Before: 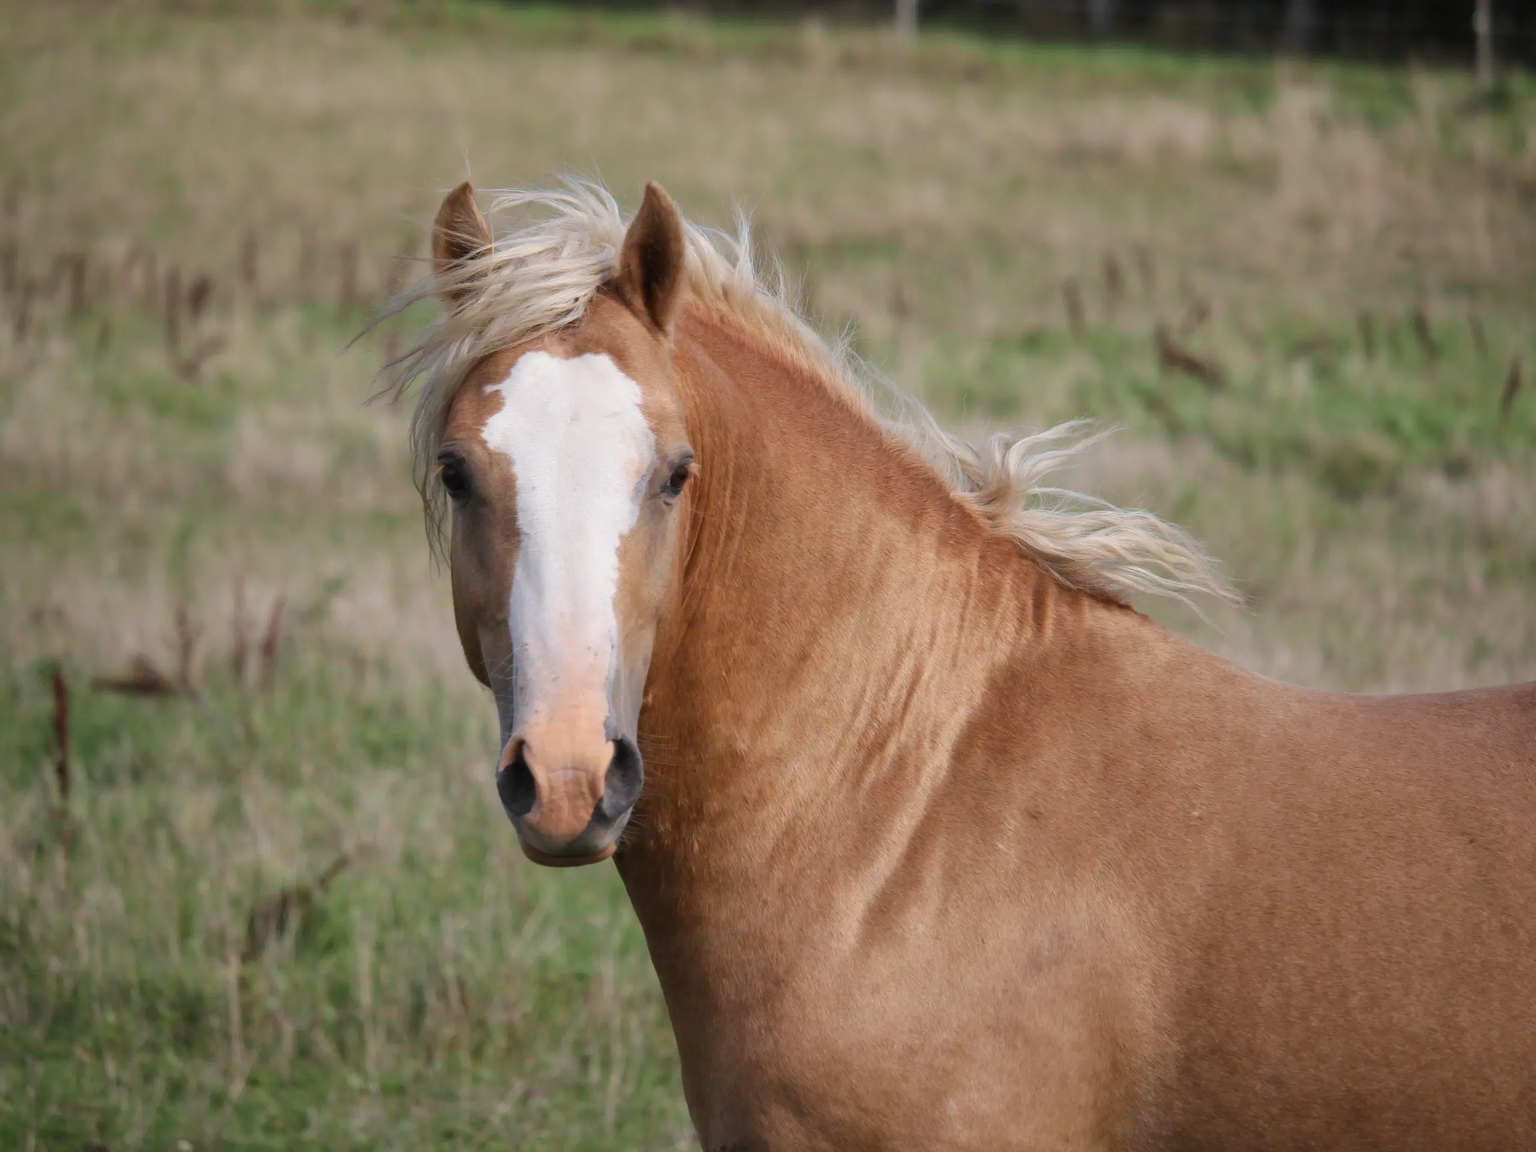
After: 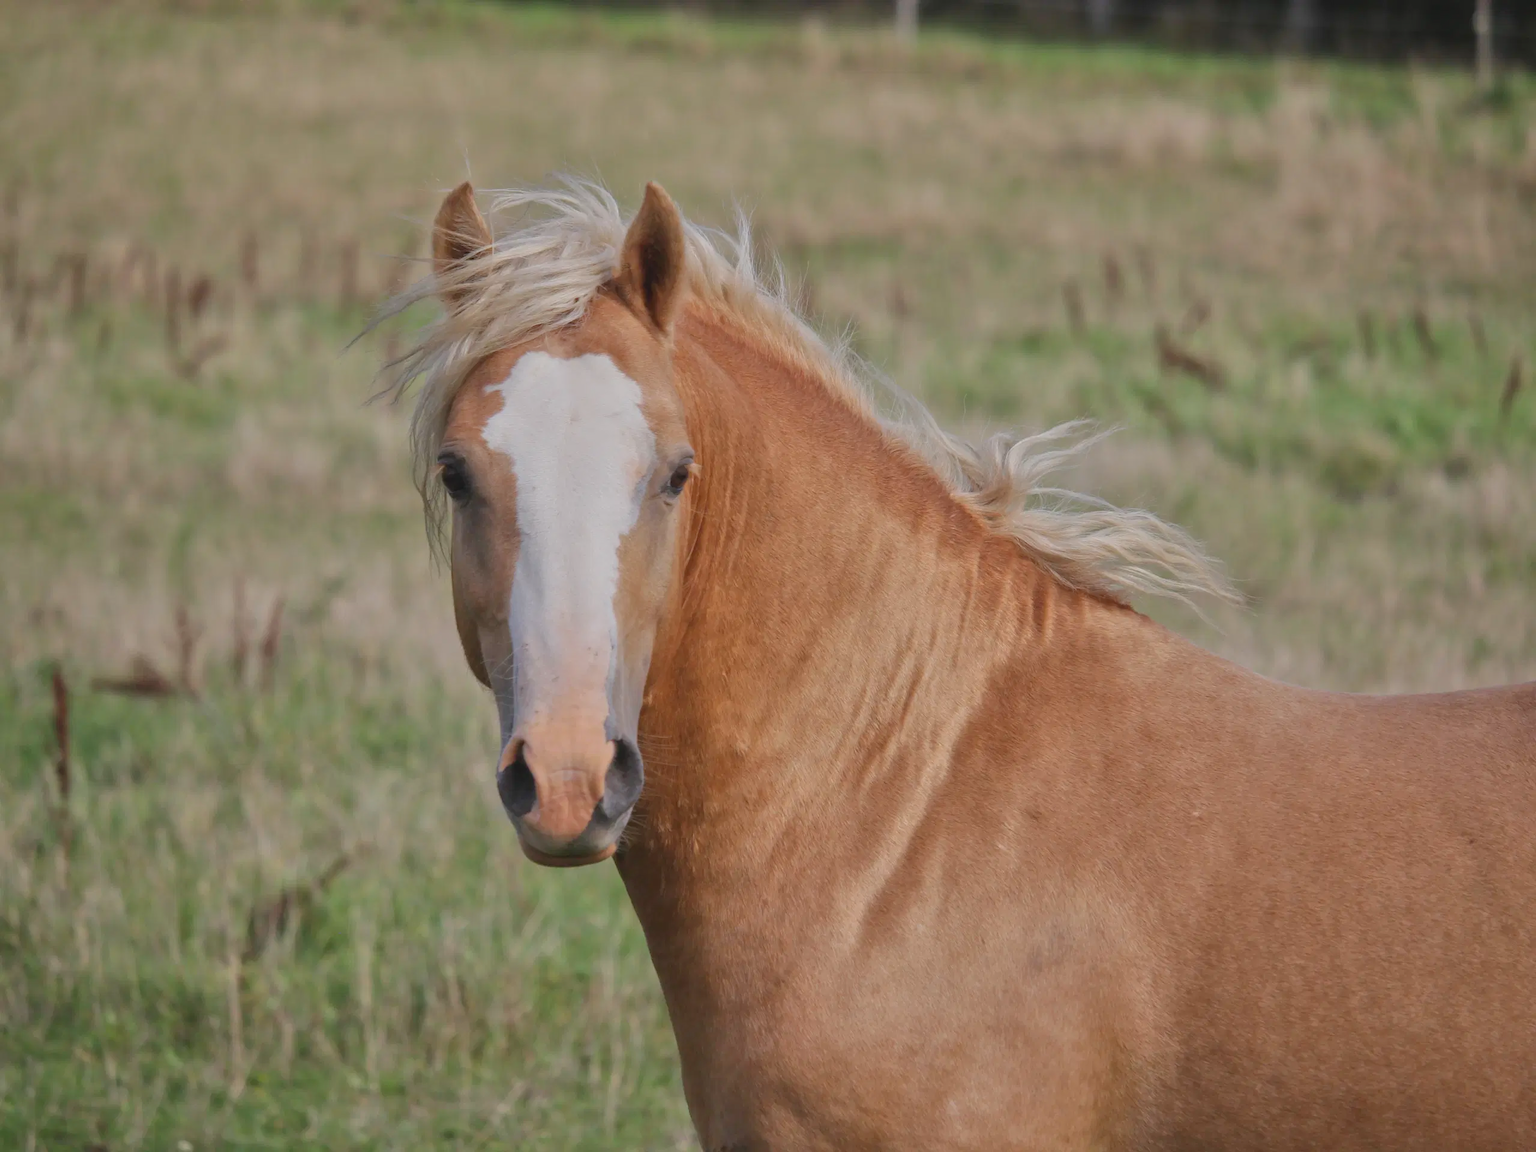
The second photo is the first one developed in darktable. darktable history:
tone equalizer: -8 EV -0.002 EV, -7 EV 0.005 EV, -6 EV -0.008 EV, -5 EV 0.007 EV, -4 EV -0.042 EV, -3 EV -0.233 EV, -2 EV -0.662 EV, -1 EV -0.983 EV, +0 EV -0.969 EV, smoothing diameter 2%, edges refinement/feathering 20, mask exposure compensation -1.57 EV, filter diffusion 5
exposure: exposure 0.485 EV, compensate highlight preservation false
contrast brightness saturation: contrast -0.11
